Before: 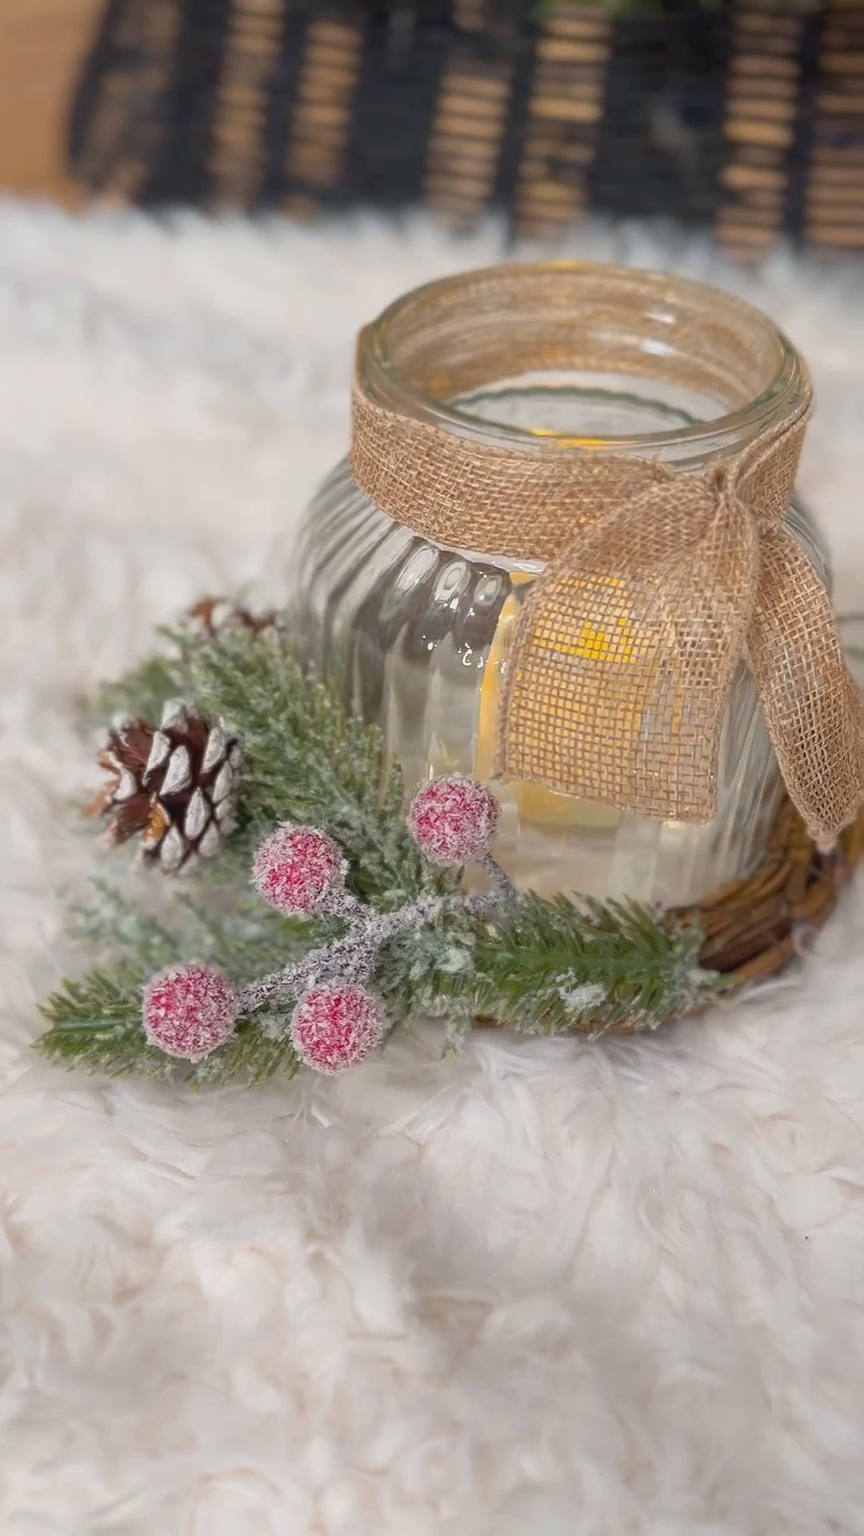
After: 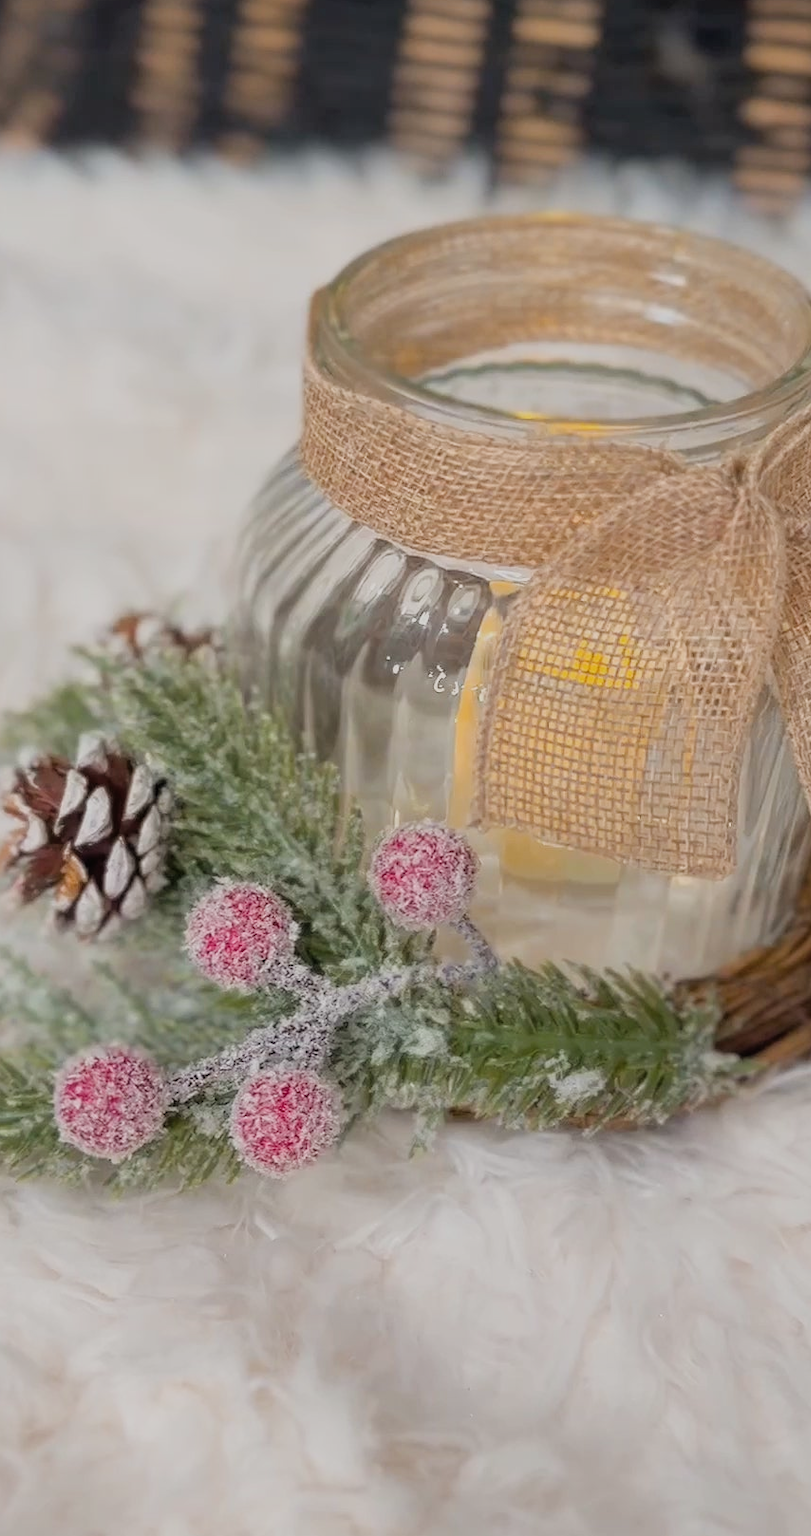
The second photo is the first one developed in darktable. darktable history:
filmic rgb: black relative exposure -7.65 EV, white relative exposure 4.56 EV, hardness 3.61
crop: left 11.225%, top 5.381%, right 9.565%, bottom 10.314%
exposure: exposure 0.197 EV, compensate highlight preservation false
